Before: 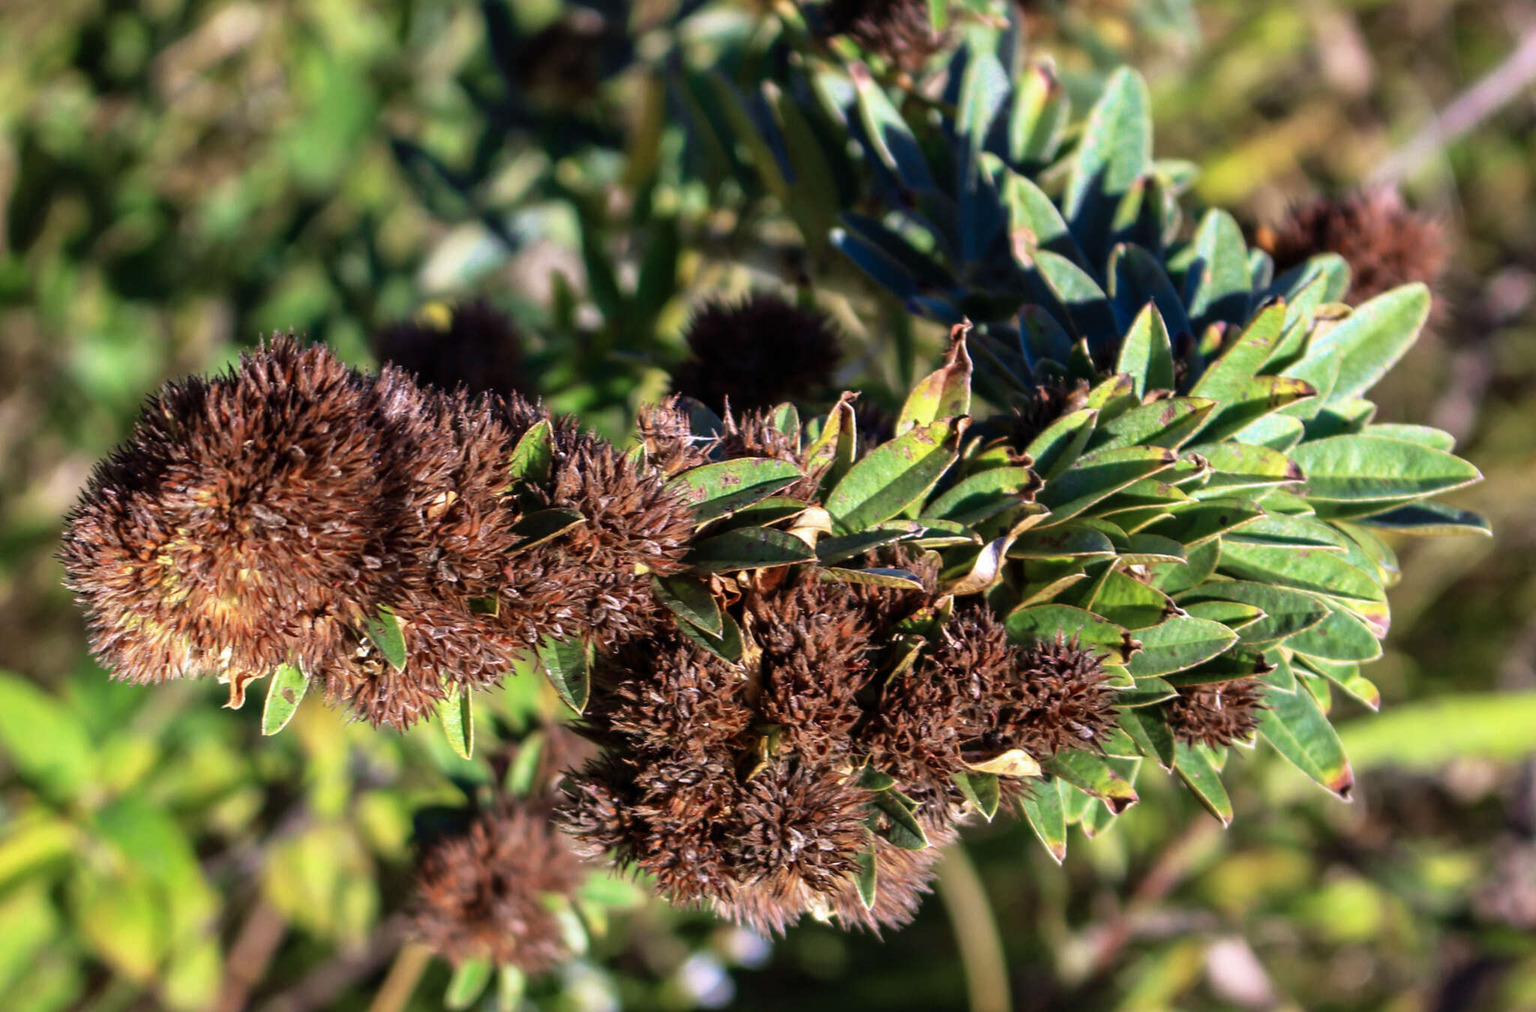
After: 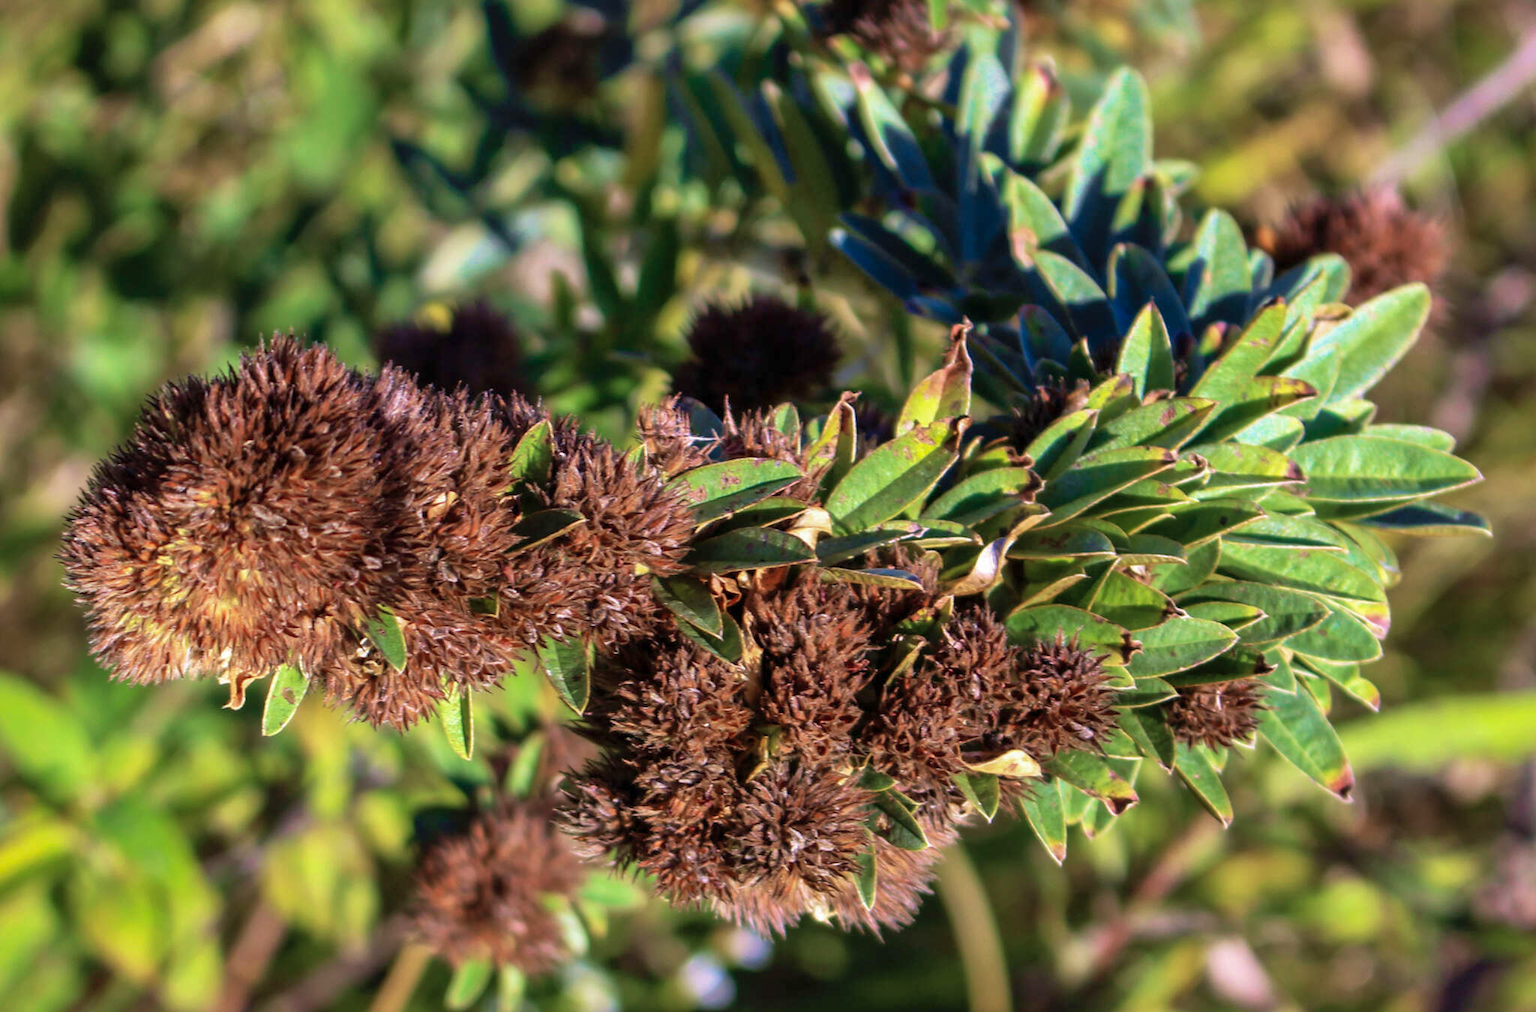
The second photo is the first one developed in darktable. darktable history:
velvia: on, module defaults
shadows and highlights: on, module defaults
